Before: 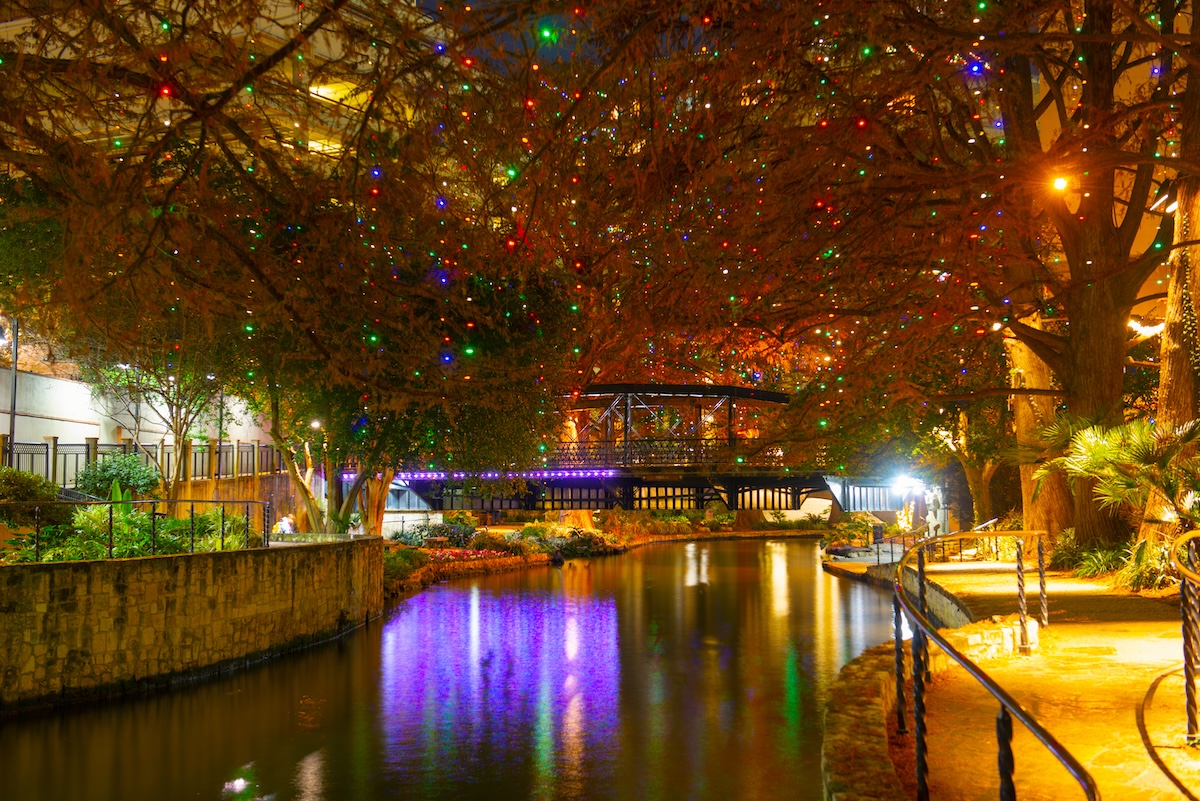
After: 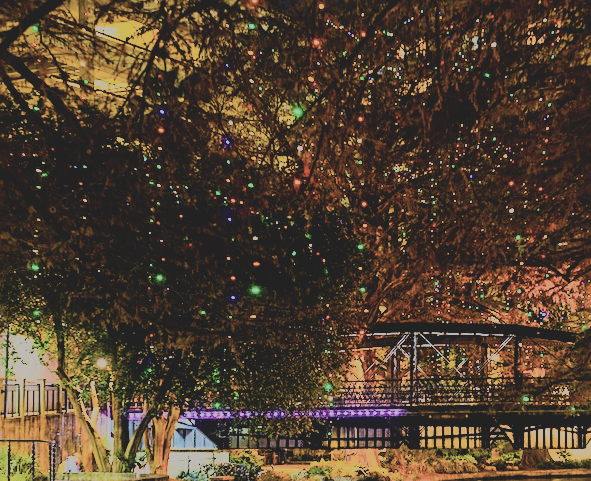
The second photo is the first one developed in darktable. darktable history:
color balance rgb: linear chroma grading › shadows -8%, linear chroma grading › global chroma 10%, perceptual saturation grading › global saturation 2%, perceptual saturation grading › highlights -2%, perceptual saturation grading › mid-tones 4%, perceptual saturation grading › shadows 8%, perceptual brilliance grading › global brilliance 2%, perceptual brilliance grading › highlights -4%, global vibrance 16%, saturation formula JzAzBz (2021)
contrast brightness saturation: contrast -0.26, saturation -0.43
sharpen: radius 2.531, amount 0.628
crop: left 17.835%, top 7.675%, right 32.881%, bottom 32.213%
rgb curve: curves: ch0 [(0, 0) (0.21, 0.15) (0.24, 0.21) (0.5, 0.75) (0.75, 0.96) (0.89, 0.99) (1, 1)]; ch1 [(0, 0.02) (0.21, 0.13) (0.25, 0.2) (0.5, 0.67) (0.75, 0.9) (0.89, 0.97) (1, 1)]; ch2 [(0, 0.02) (0.21, 0.13) (0.25, 0.2) (0.5, 0.67) (0.75, 0.9) (0.89, 0.97) (1, 1)], compensate middle gray true
velvia: on, module defaults
filmic rgb: black relative exposure -7.65 EV, white relative exposure 4.56 EV, hardness 3.61
